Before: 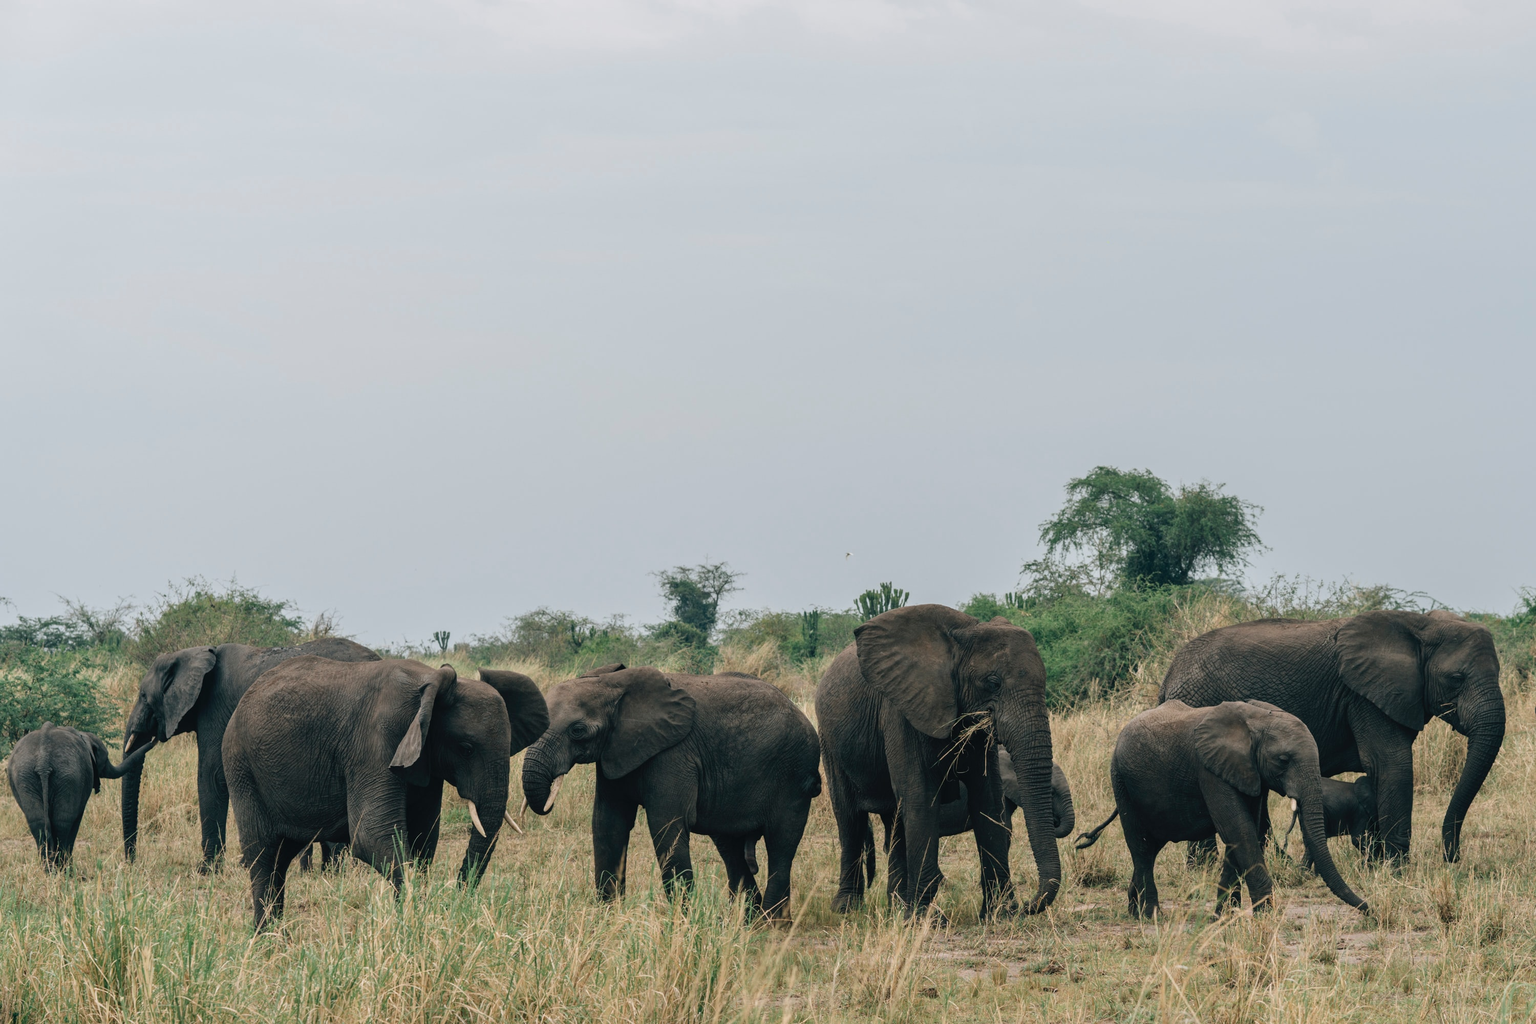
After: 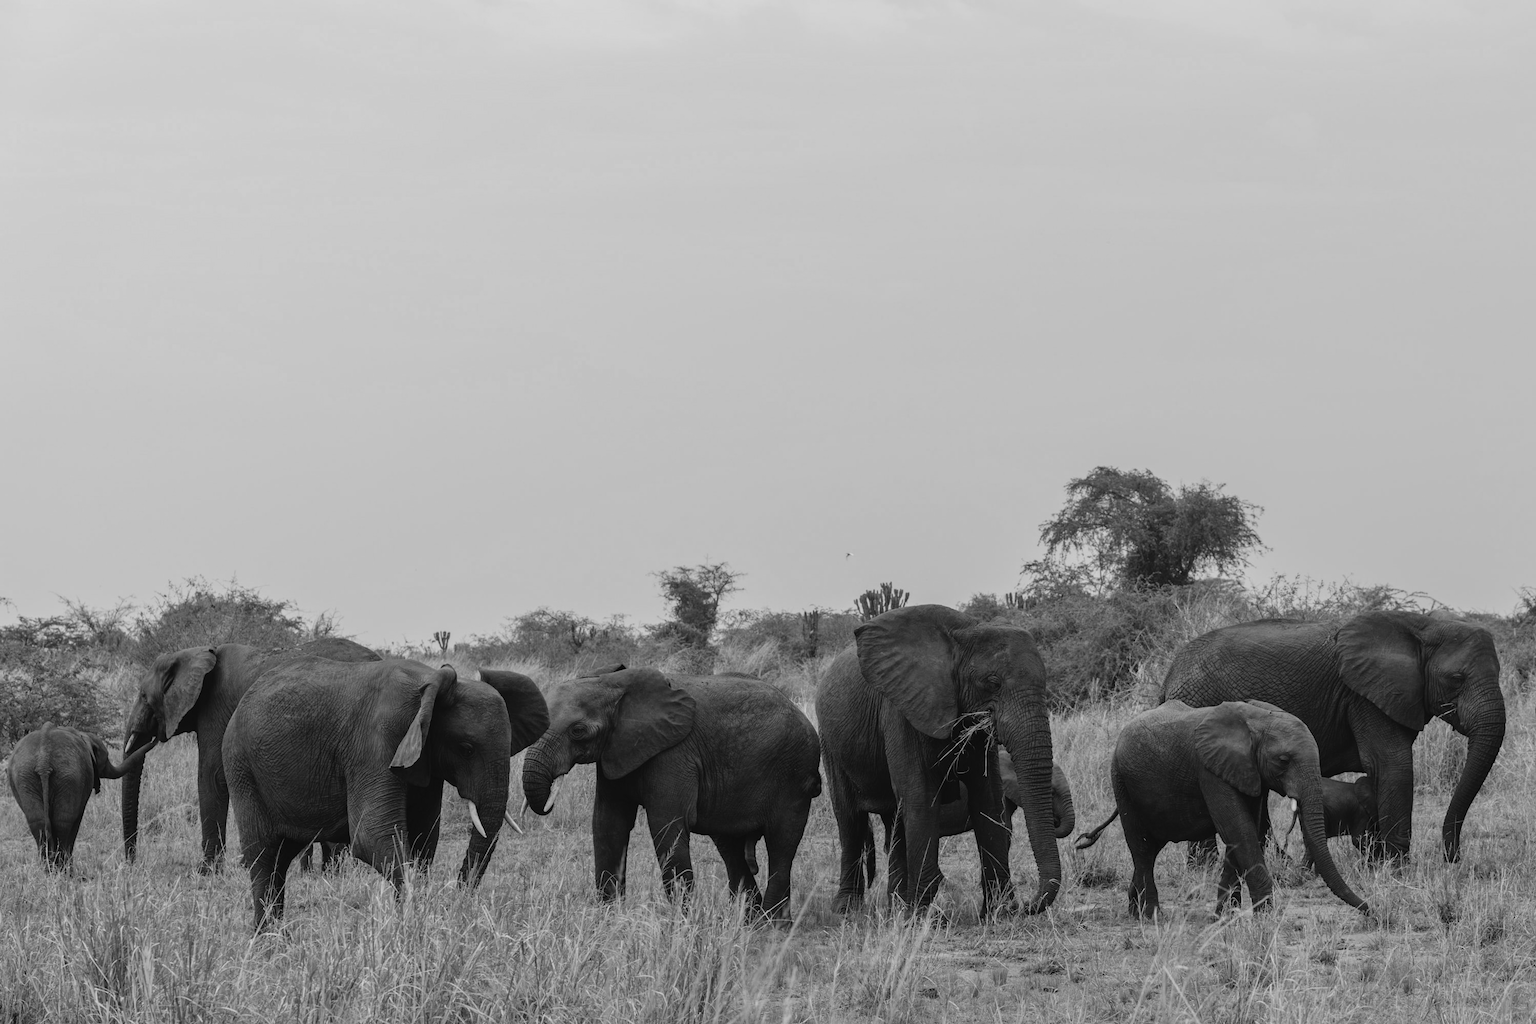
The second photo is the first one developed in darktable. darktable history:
white balance: emerald 1
color calibration: output gray [0.18, 0.41, 0.41, 0], gray › normalize channels true, illuminant same as pipeline (D50), adaptation XYZ, x 0.346, y 0.359, gamut compression 0
